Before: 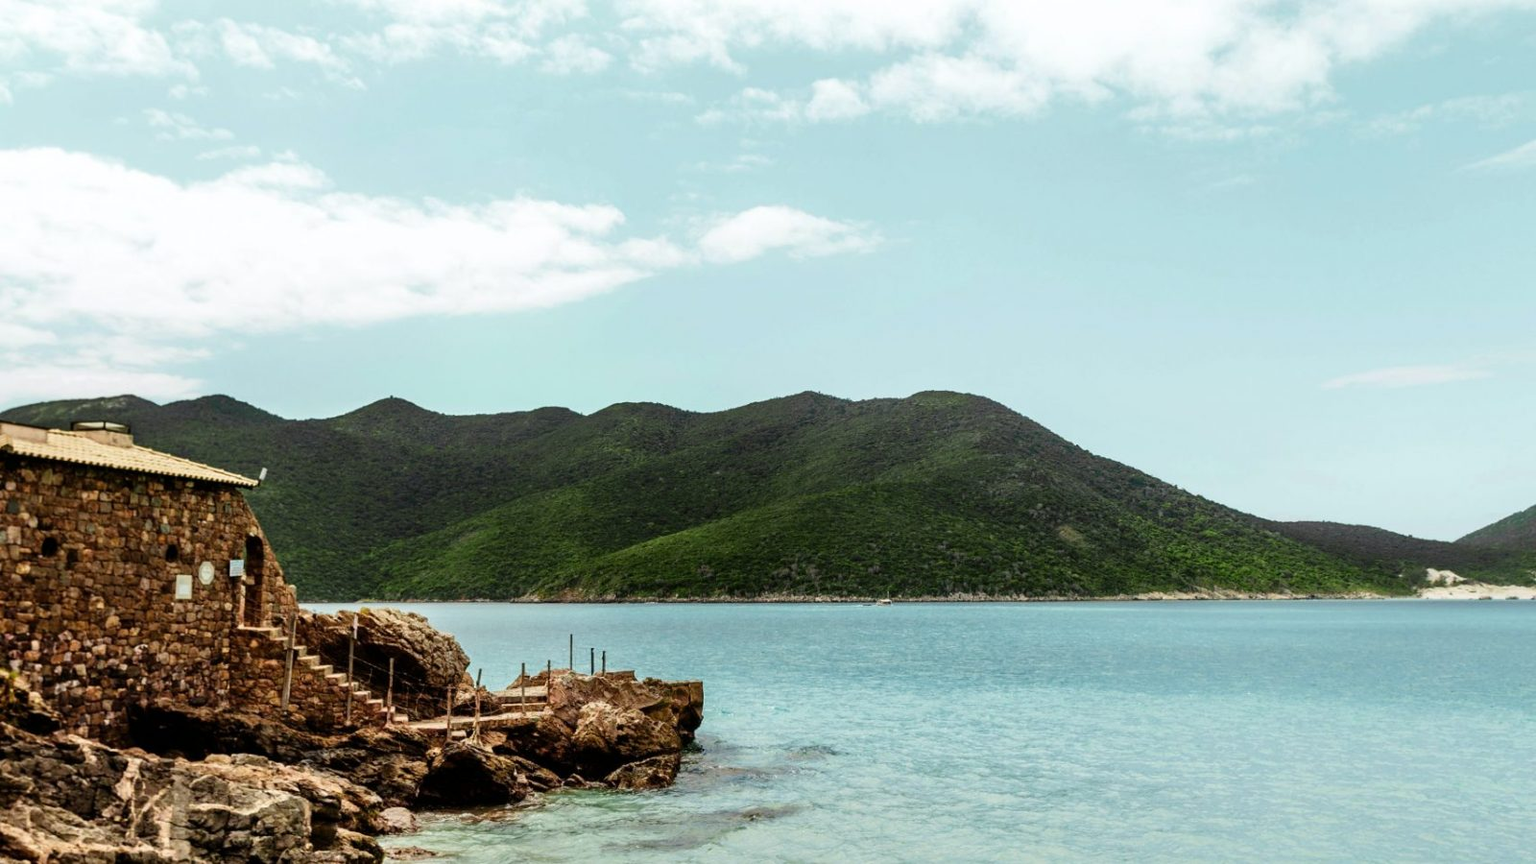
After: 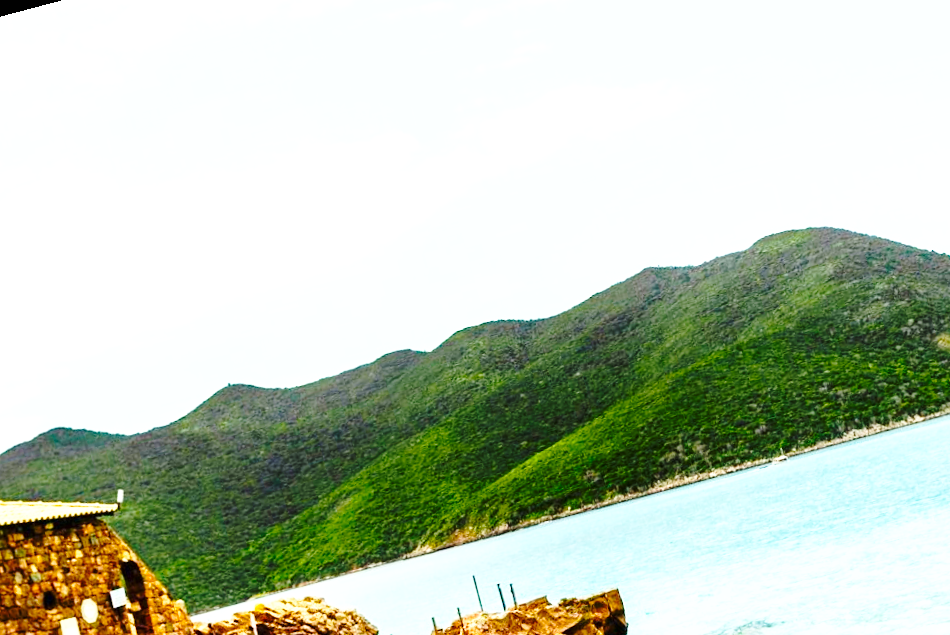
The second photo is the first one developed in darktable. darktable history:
color balance rgb: linear chroma grading › global chroma 15%, perceptual saturation grading › global saturation 30%
crop and rotate: left 6.617%, right 26.717%
base curve: curves: ch0 [(0, 0) (0.036, 0.037) (0.121, 0.228) (0.46, 0.76) (0.859, 0.983) (1, 1)], preserve colors none
rotate and perspective: rotation -14.8°, crop left 0.1, crop right 0.903, crop top 0.25, crop bottom 0.748
exposure: black level correction 0, exposure 0.9 EV, compensate exposure bias true, compensate highlight preservation false
